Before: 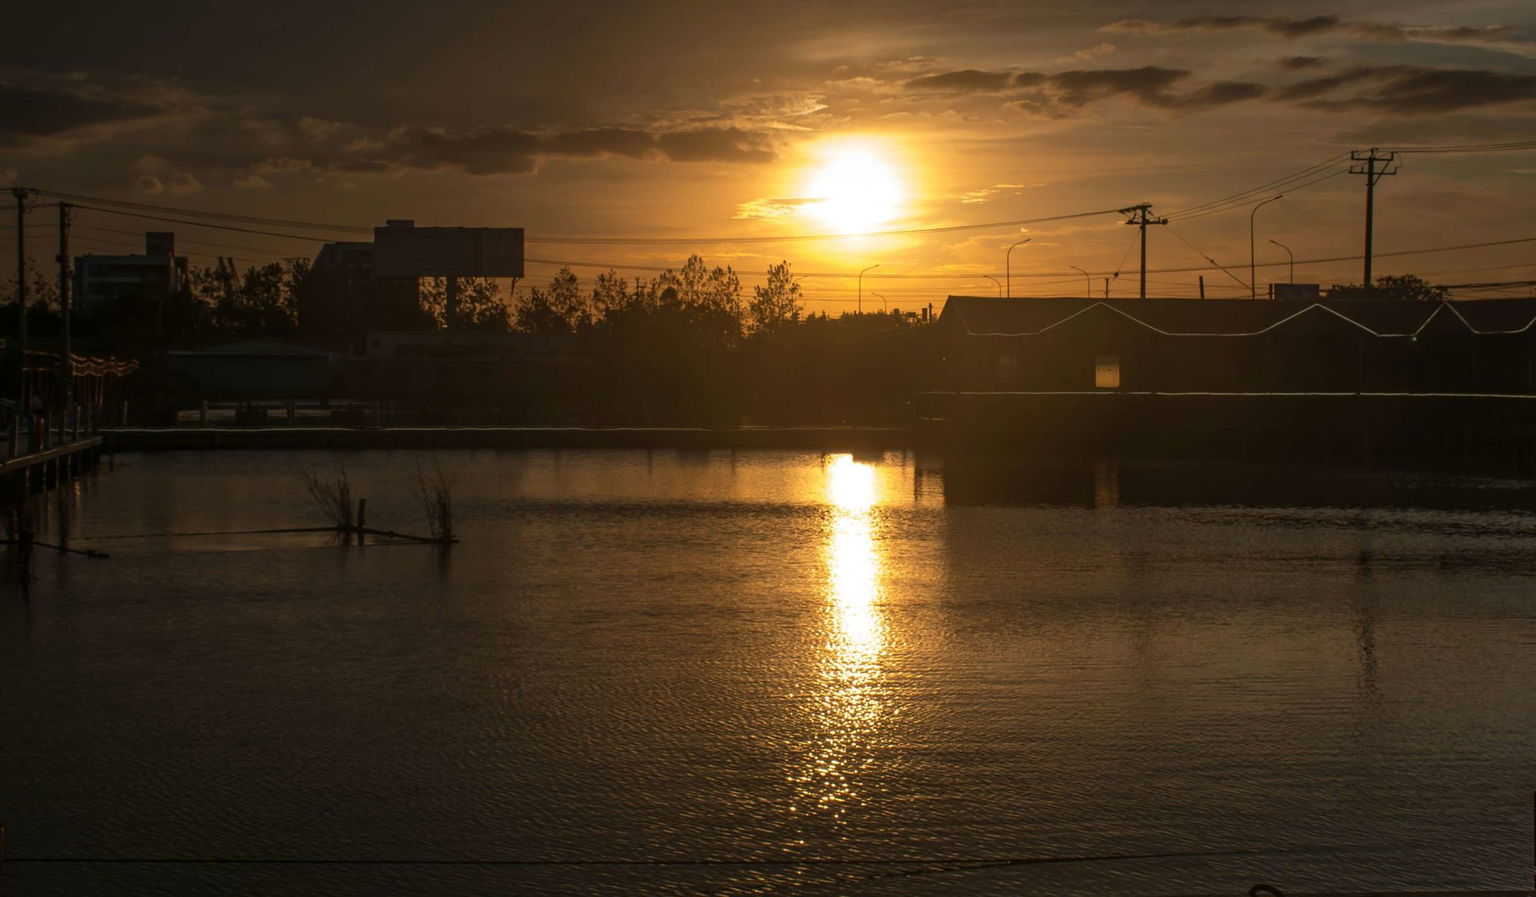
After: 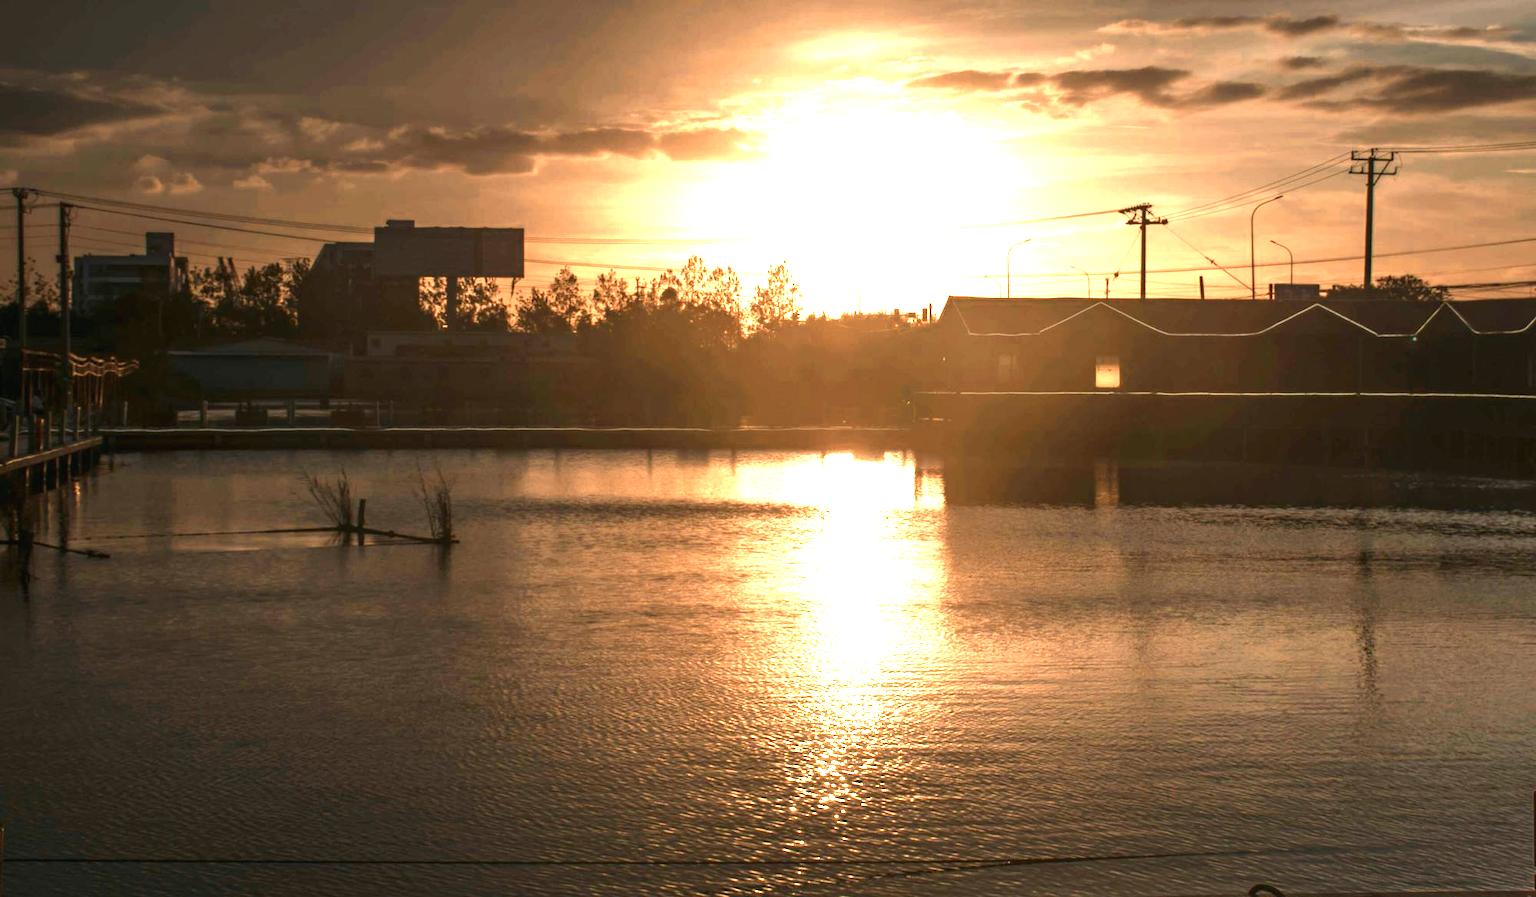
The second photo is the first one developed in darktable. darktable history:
tone equalizer: on, module defaults
color zones: curves: ch0 [(0.018, 0.548) (0.197, 0.654) (0.425, 0.447) (0.605, 0.658) (0.732, 0.579)]; ch1 [(0.105, 0.531) (0.224, 0.531) (0.386, 0.39) (0.618, 0.456) (0.732, 0.456) (0.956, 0.421)]; ch2 [(0.039, 0.583) (0.215, 0.465) (0.399, 0.544) (0.465, 0.548) (0.614, 0.447) (0.724, 0.43) (0.882, 0.623) (0.956, 0.632)], mix 38.6%
color balance rgb: global offset › luminance 0.231%, perceptual saturation grading › global saturation 10.398%
exposure: black level correction 0.001, exposure 1.399 EV, compensate highlight preservation false
